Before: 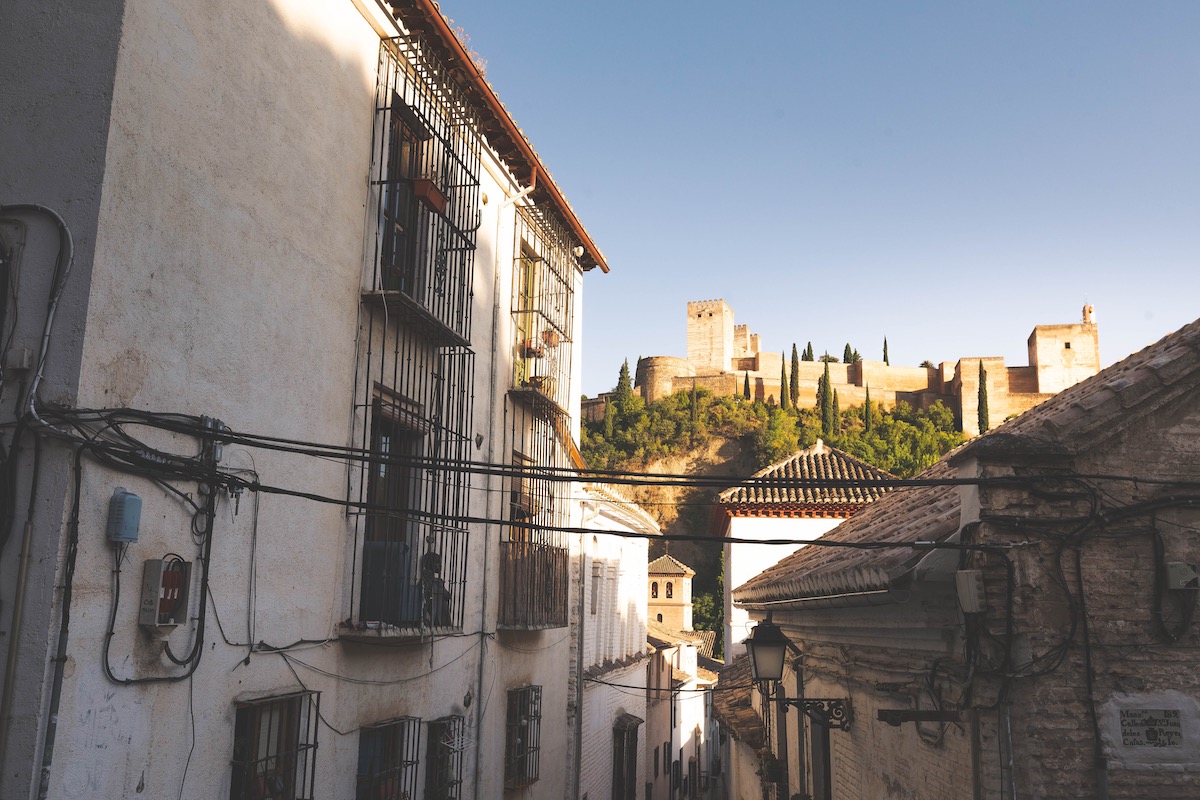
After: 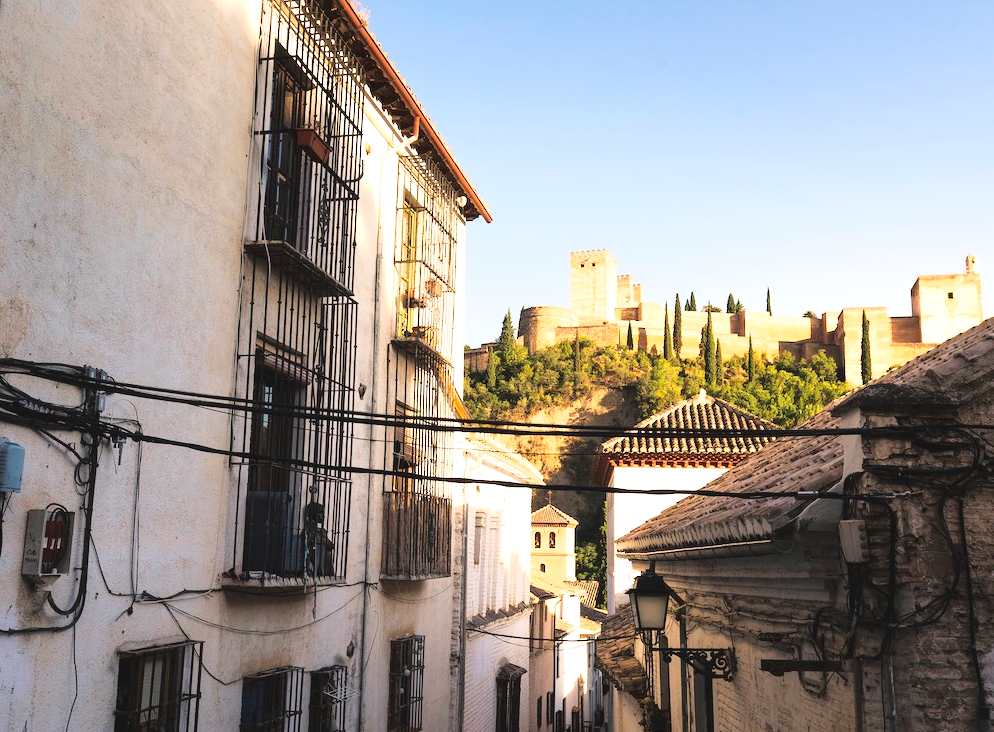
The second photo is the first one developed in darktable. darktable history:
velvia: on, module defaults
tone curve: curves: ch0 [(0, 0.013) (0.129, 0.1) (0.327, 0.382) (0.489, 0.573) (0.66, 0.748) (0.858, 0.926) (1, 0.977)]; ch1 [(0, 0) (0.353, 0.344) (0.45, 0.46) (0.498, 0.498) (0.521, 0.512) (0.563, 0.559) (0.592, 0.578) (0.647, 0.657) (1, 1)]; ch2 [(0, 0) (0.333, 0.346) (0.375, 0.375) (0.424, 0.43) (0.476, 0.492) (0.502, 0.502) (0.524, 0.531) (0.579, 0.61) (0.612, 0.644) (0.66, 0.715) (1, 1)], color space Lab, linked channels, preserve colors none
tone equalizer: -8 EV -0.432 EV, -7 EV -0.429 EV, -6 EV -0.305 EV, -5 EV -0.237 EV, -3 EV 0.203 EV, -2 EV 0.329 EV, -1 EV 0.374 EV, +0 EV 0.414 EV
exposure: black level correction 0.012, compensate highlight preservation false
crop: left 9.813%, top 6.284%, right 7.35%, bottom 2.185%
